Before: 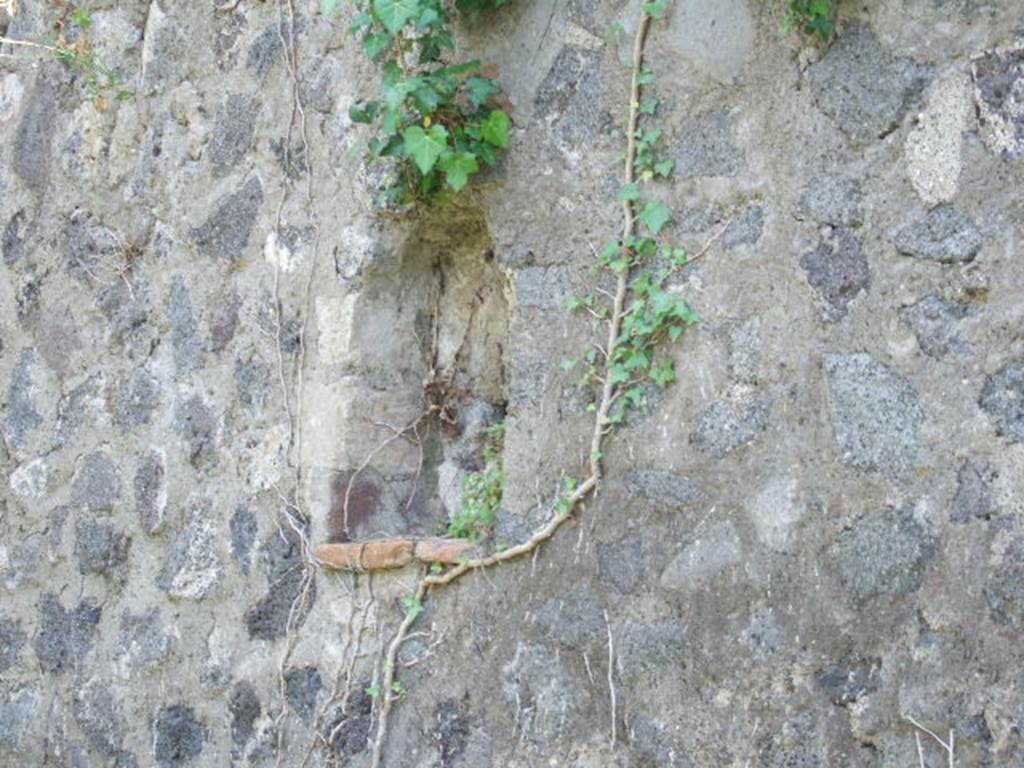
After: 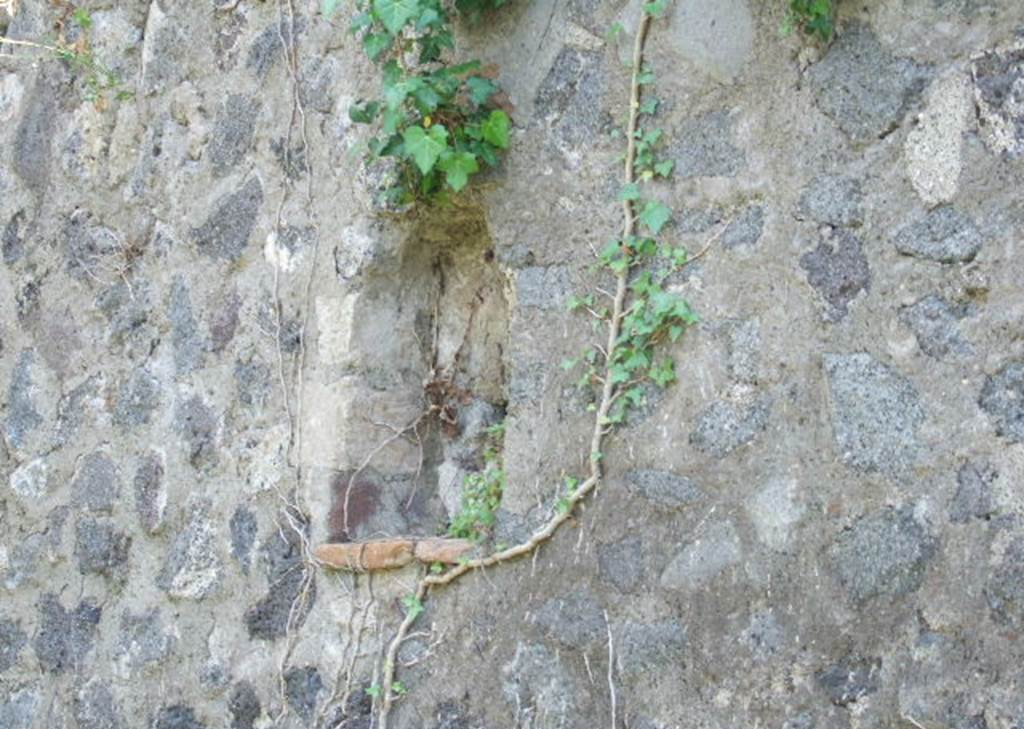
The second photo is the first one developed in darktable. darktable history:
crop and rotate: top 0.012%, bottom 5.061%
